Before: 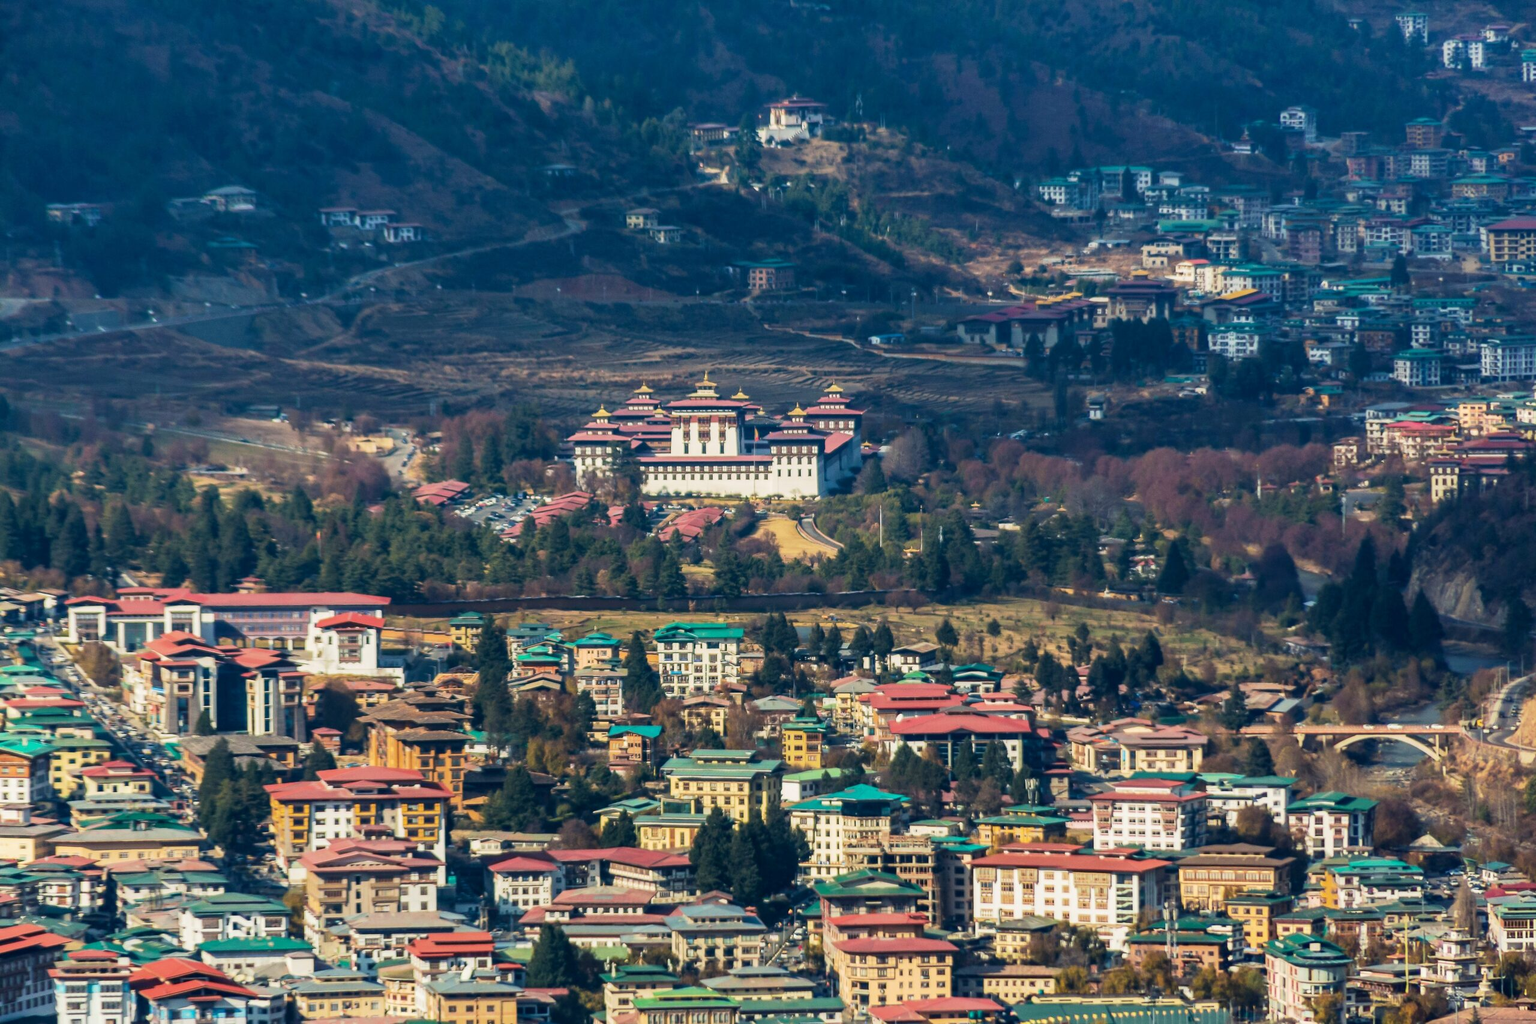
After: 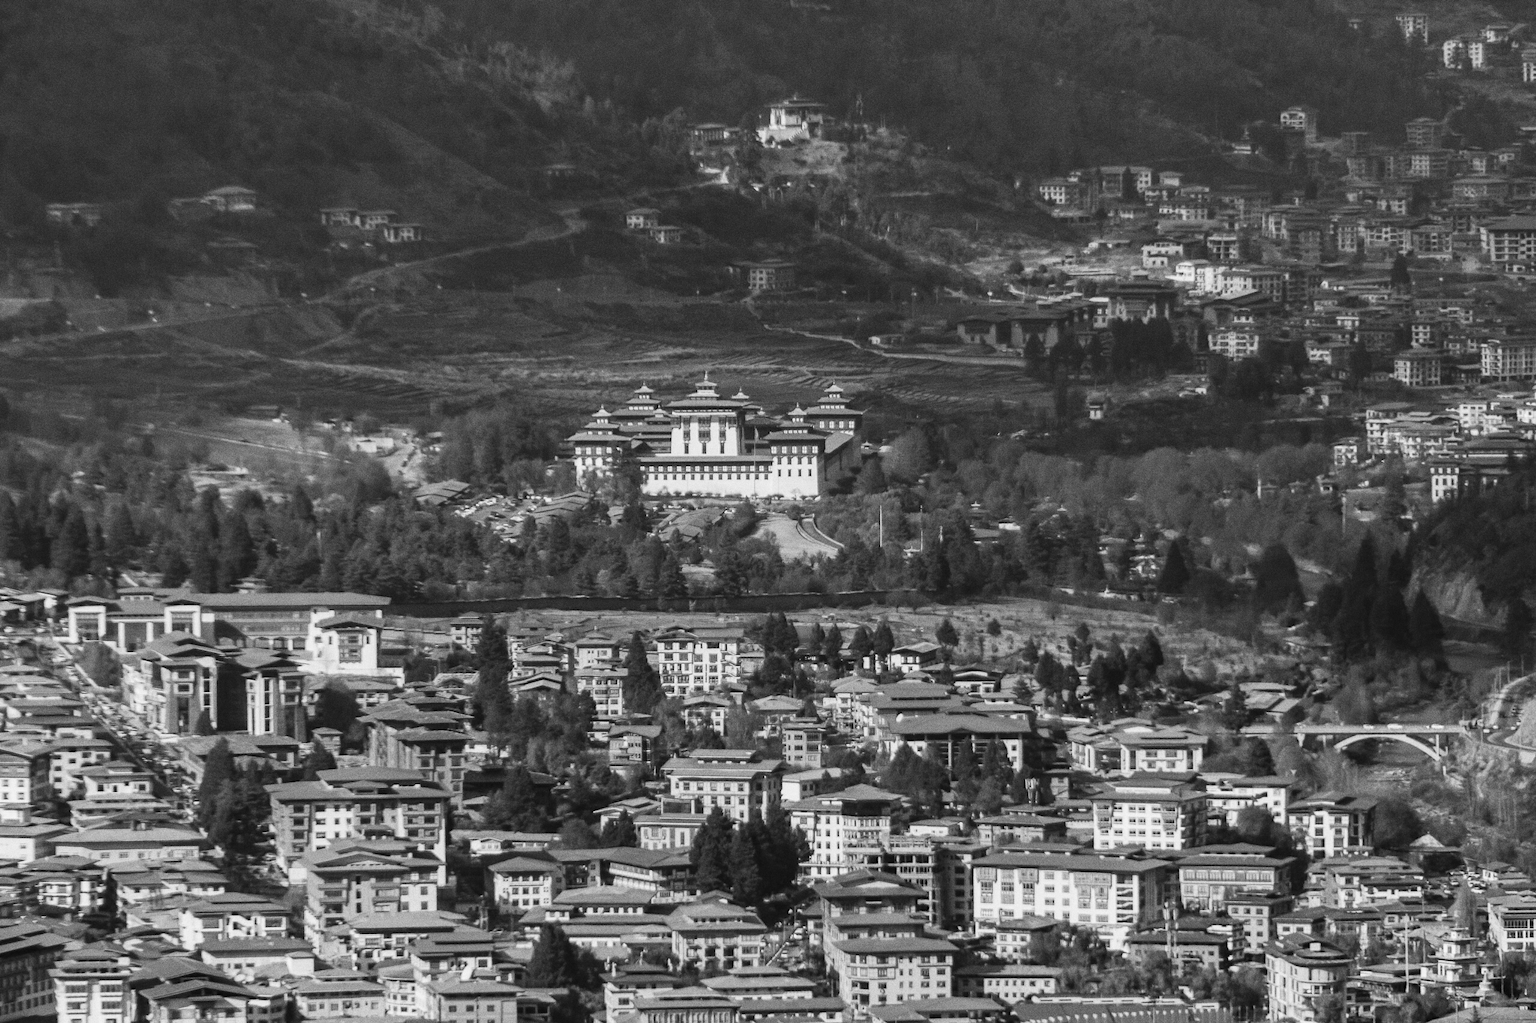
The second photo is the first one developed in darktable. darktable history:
grain: coarseness 0.09 ISO, strength 40%
monochrome: a 0, b 0, size 0.5, highlights 0.57
